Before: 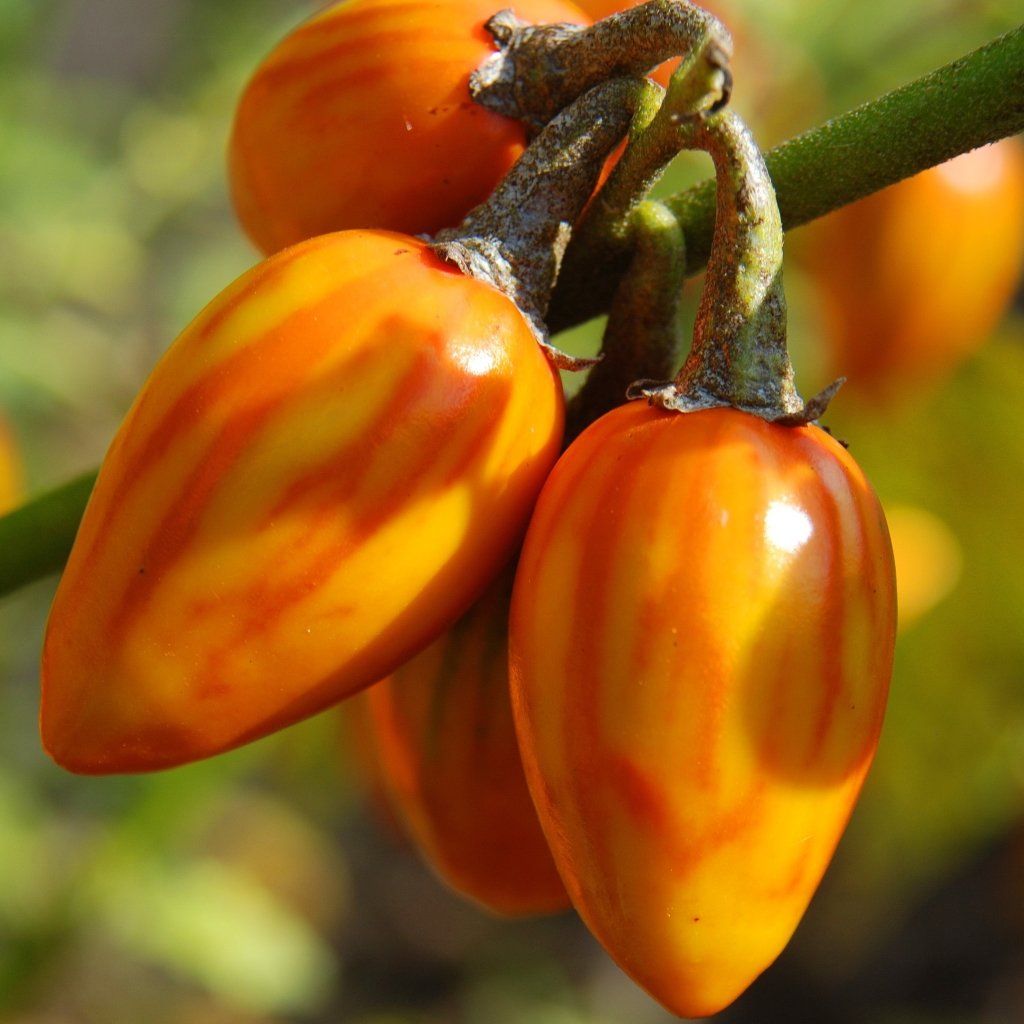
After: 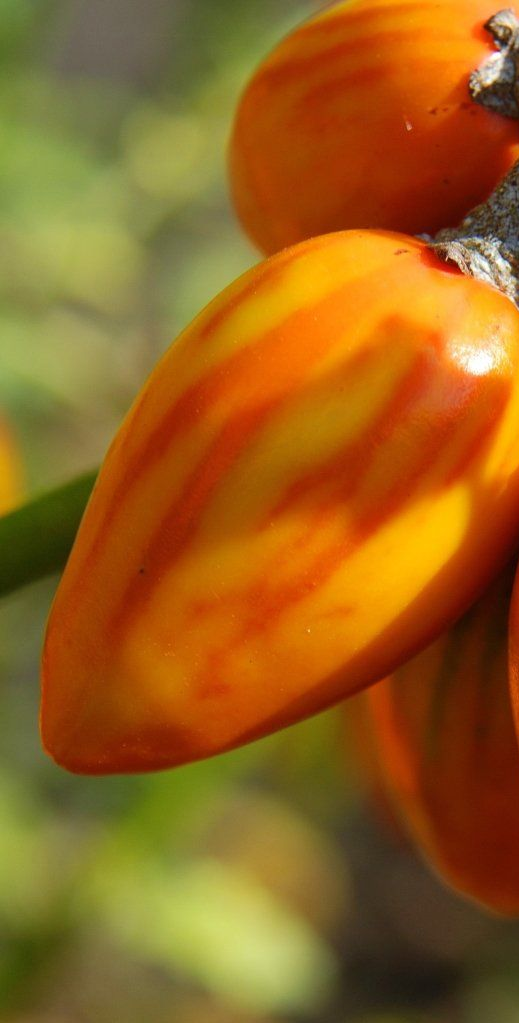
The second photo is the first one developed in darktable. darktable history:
crop and rotate: left 0.054%, top 0%, right 49.226%
